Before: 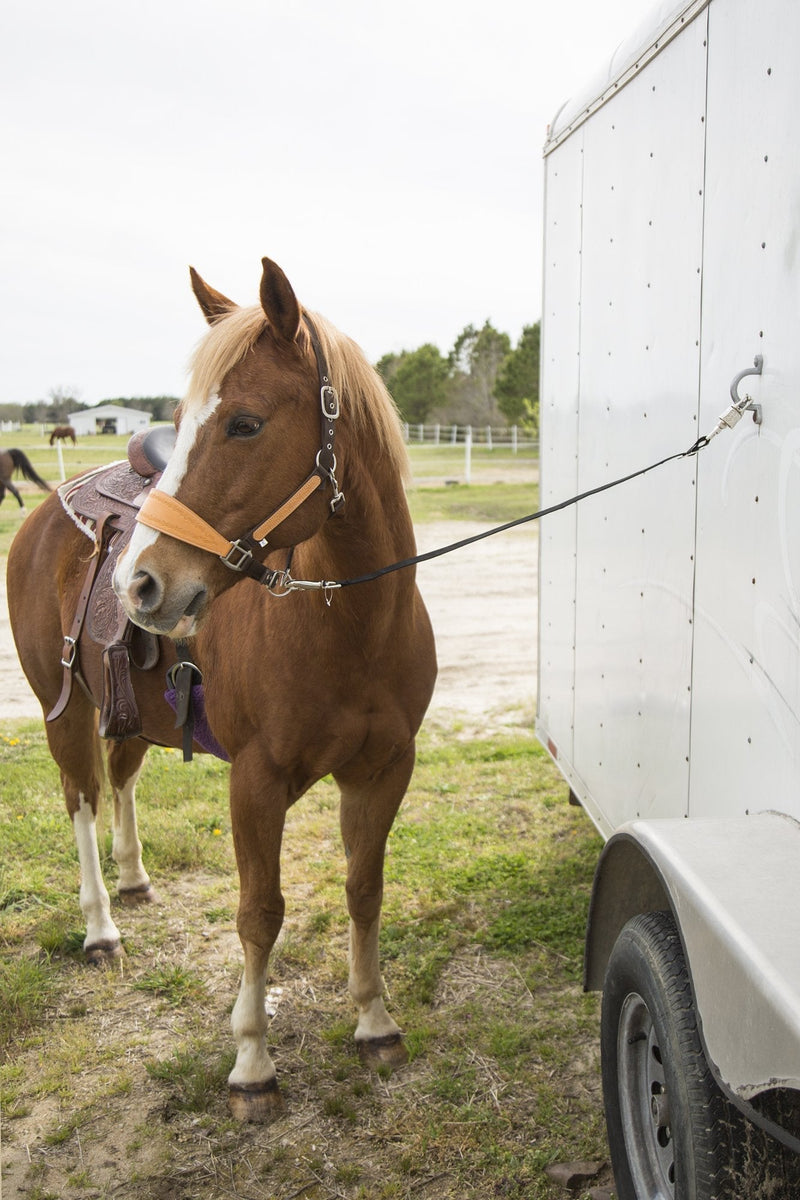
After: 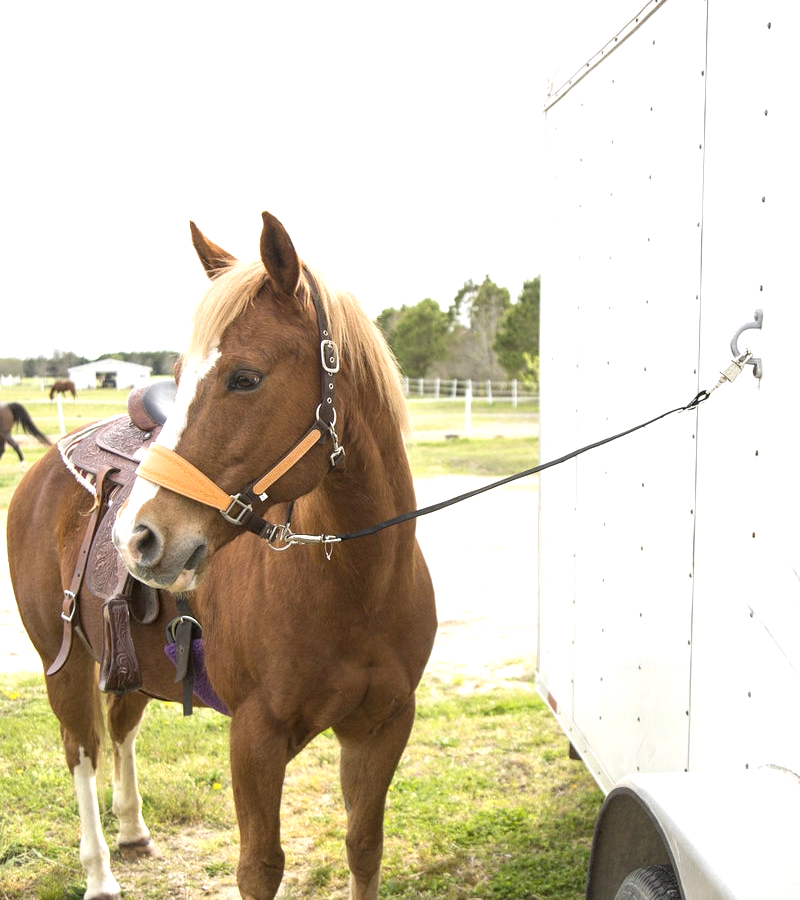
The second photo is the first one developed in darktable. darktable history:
crop: top 3.857%, bottom 21.132%
exposure: black level correction 0.001, exposure 0.675 EV, compensate highlight preservation false
